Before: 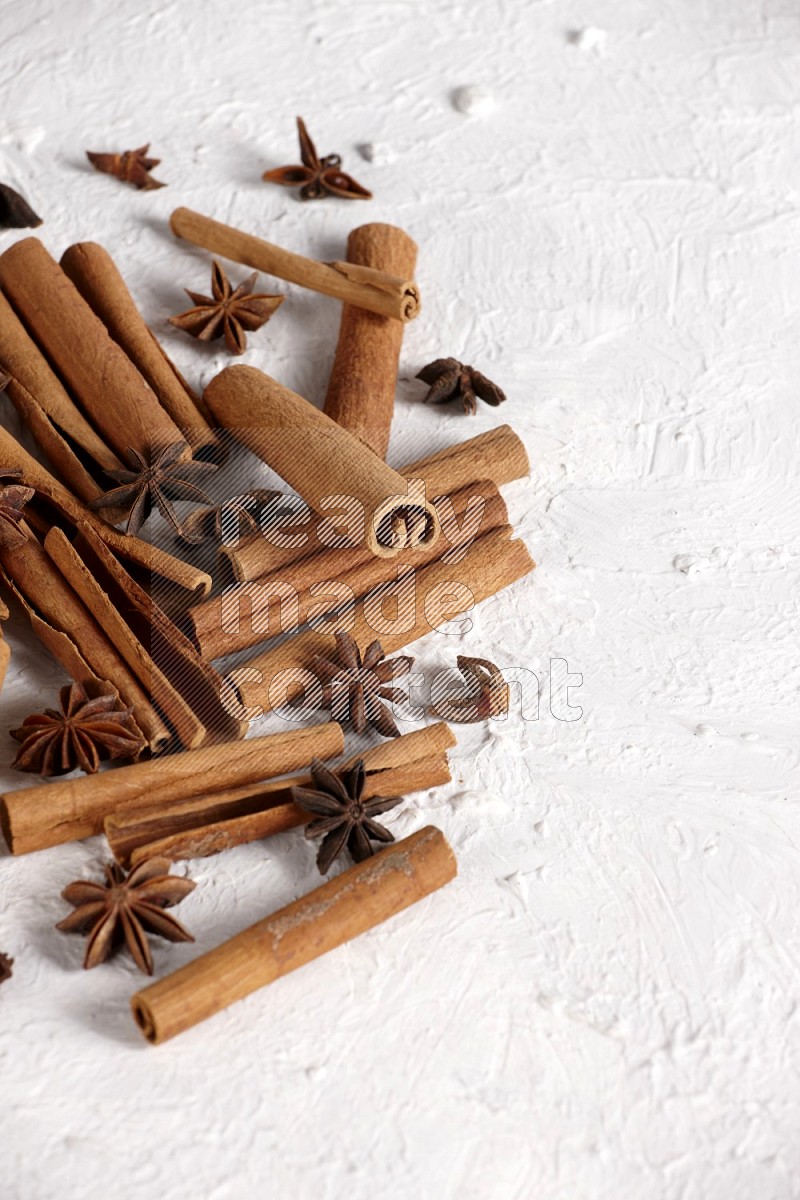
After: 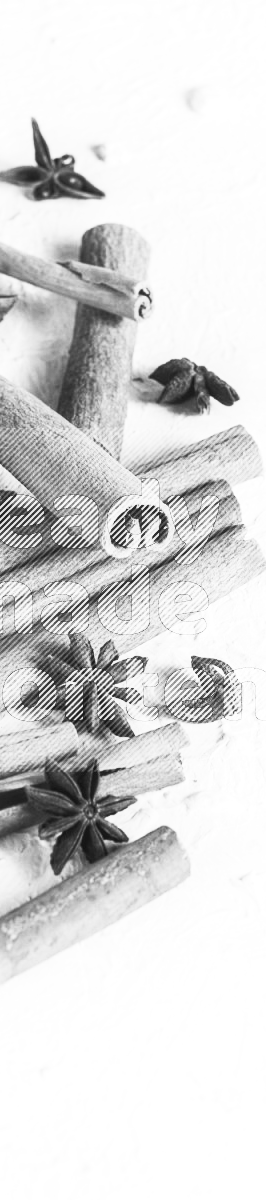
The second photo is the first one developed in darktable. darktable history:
contrast brightness saturation: contrast 0.53, brightness 0.47, saturation -1
crop: left 33.36%, right 33.36%
white balance: red 1.188, blue 1.11
local contrast: detail 110%
